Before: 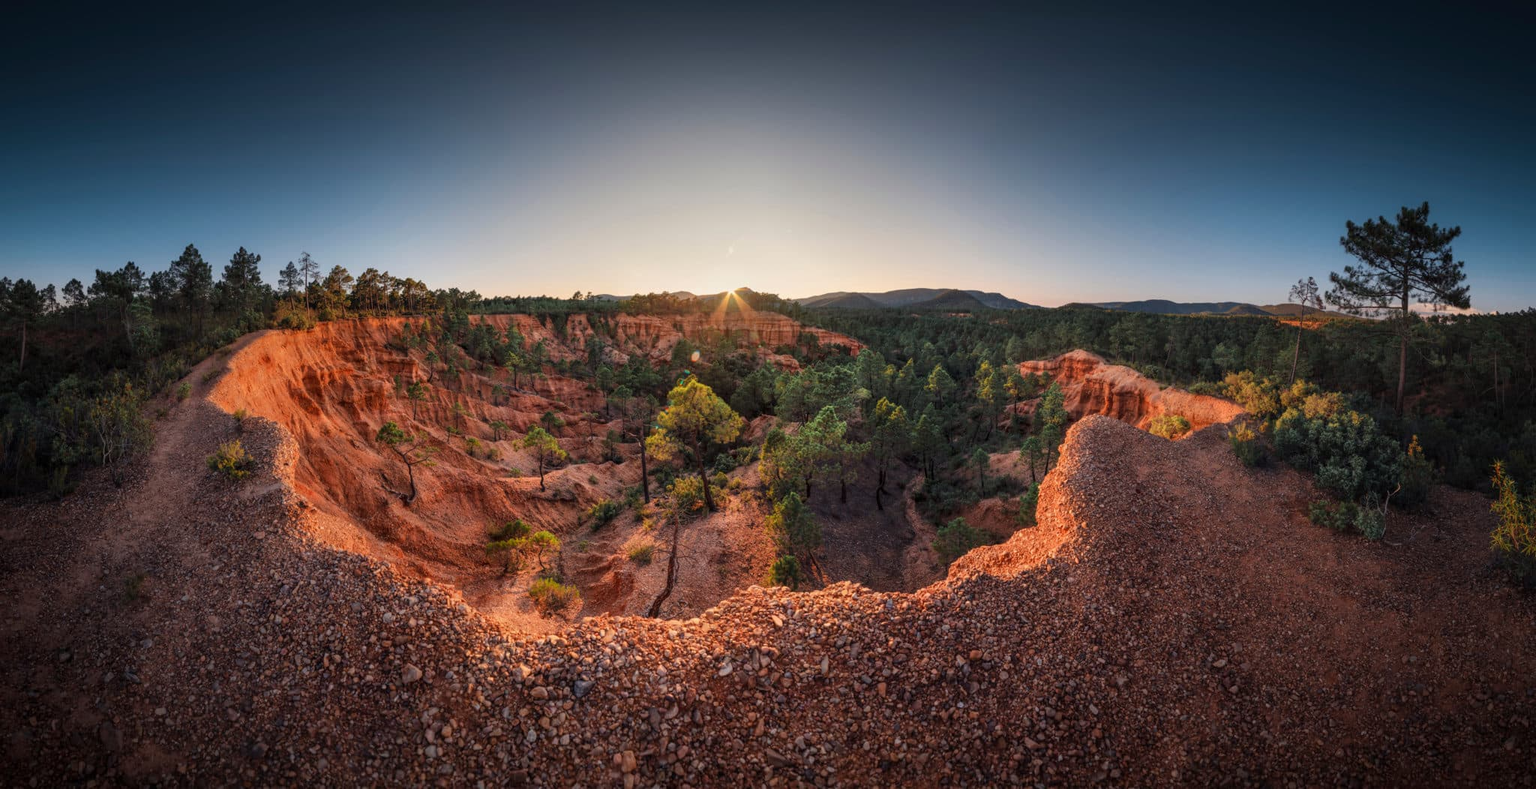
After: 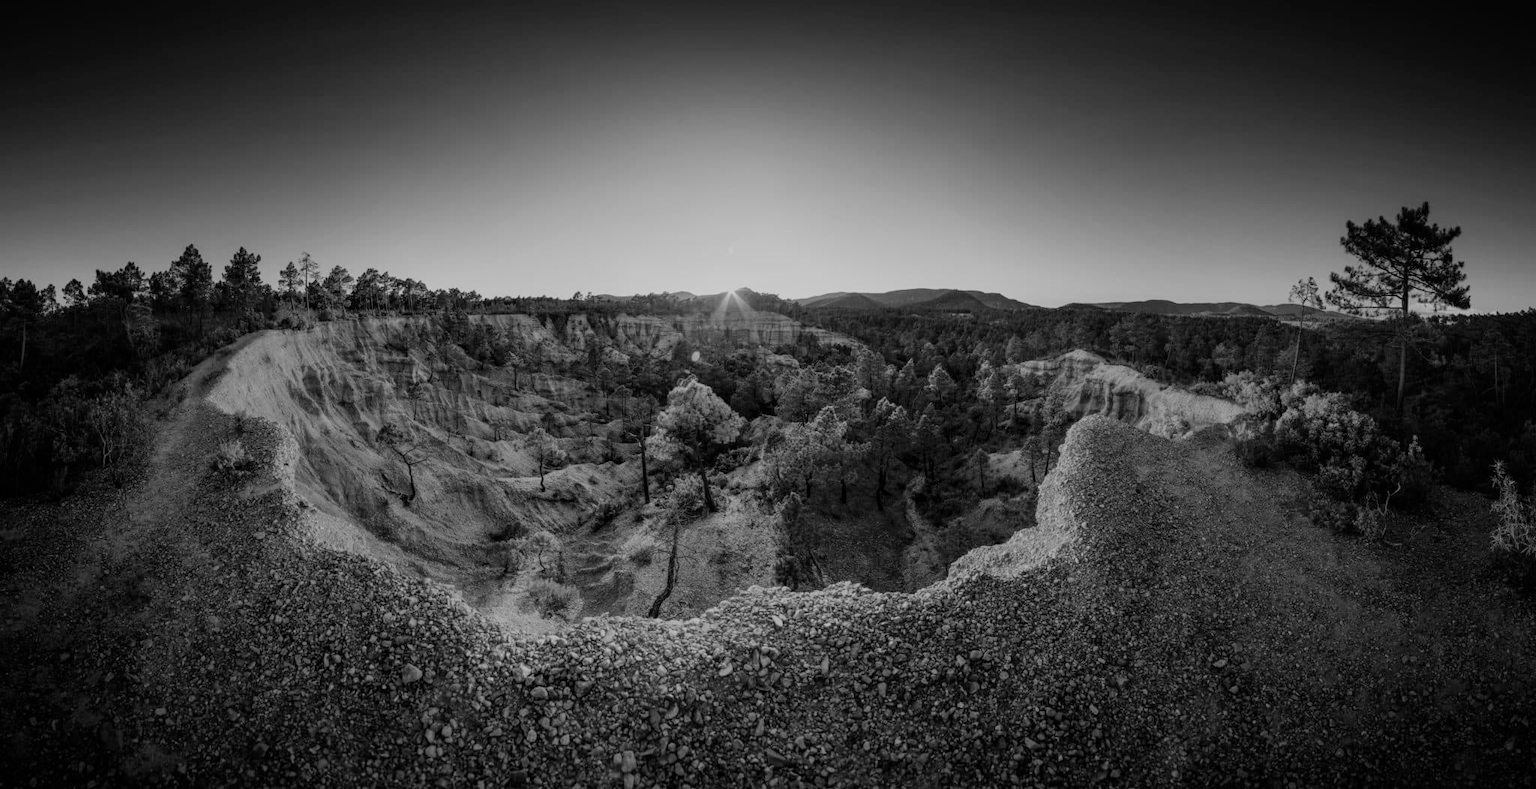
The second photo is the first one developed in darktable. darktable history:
filmic rgb: black relative exposure -7.65 EV, white relative exposure 4.56 EV, hardness 3.61
monochrome: on, module defaults
